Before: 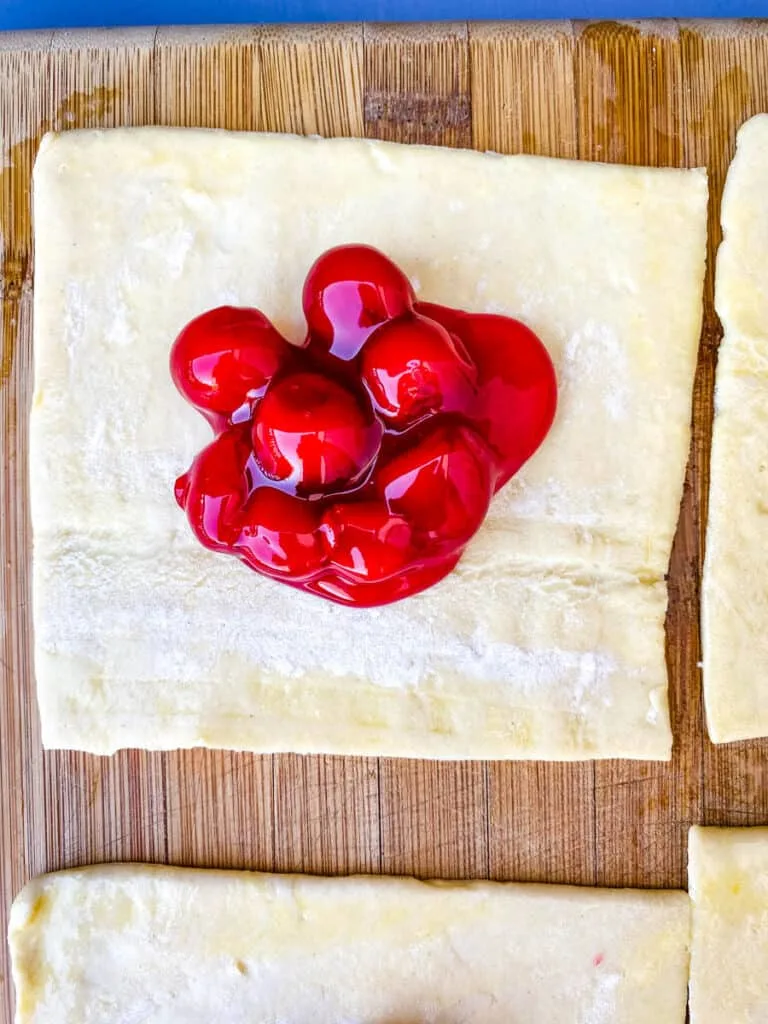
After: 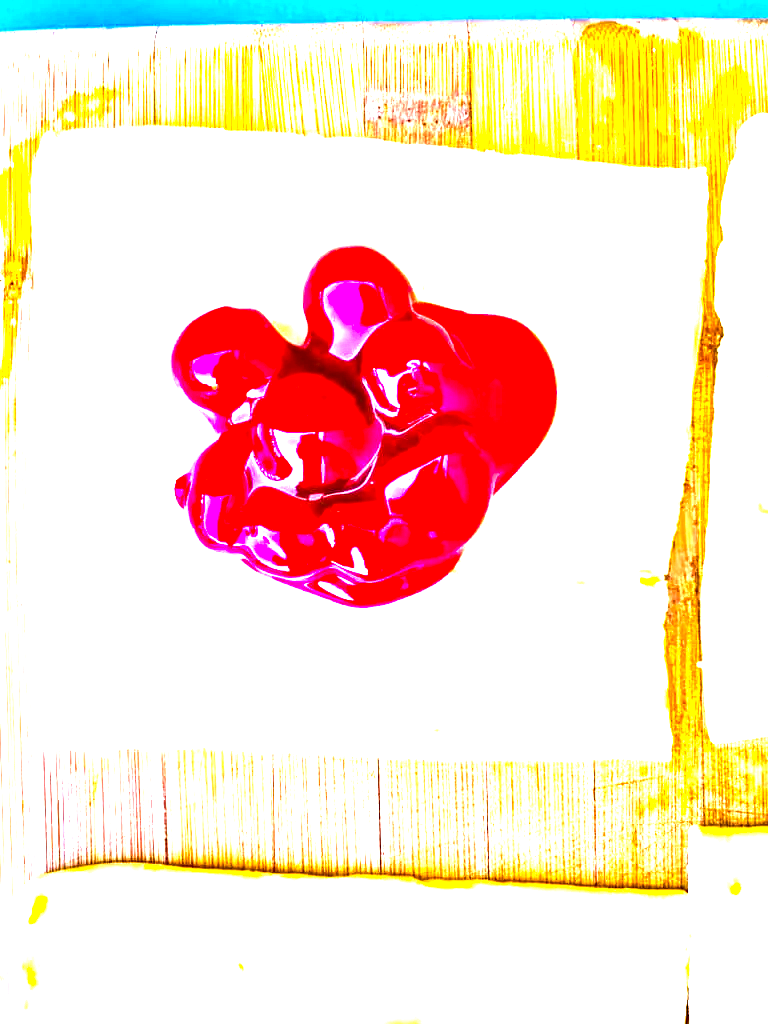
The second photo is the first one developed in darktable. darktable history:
exposure: black level correction 0.001, exposure 2.527 EV, compensate highlight preservation false
haze removal: compatibility mode true, adaptive false
color balance rgb: perceptual saturation grading › global saturation 0.587%, perceptual brilliance grading › global brilliance -5.36%, perceptual brilliance grading › highlights 23.814%, perceptual brilliance grading › mid-tones 6.9%, perceptual brilliance grading › shadows -4.55%, global vibrance 50.547%
